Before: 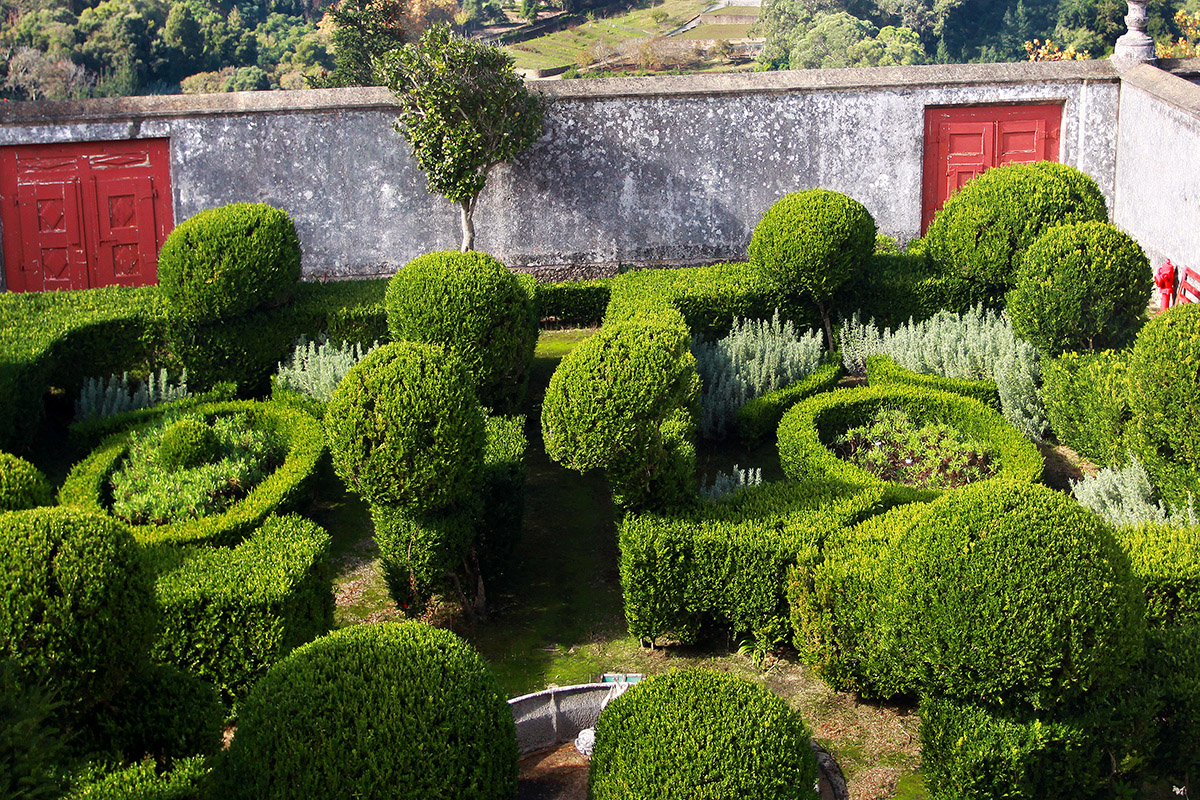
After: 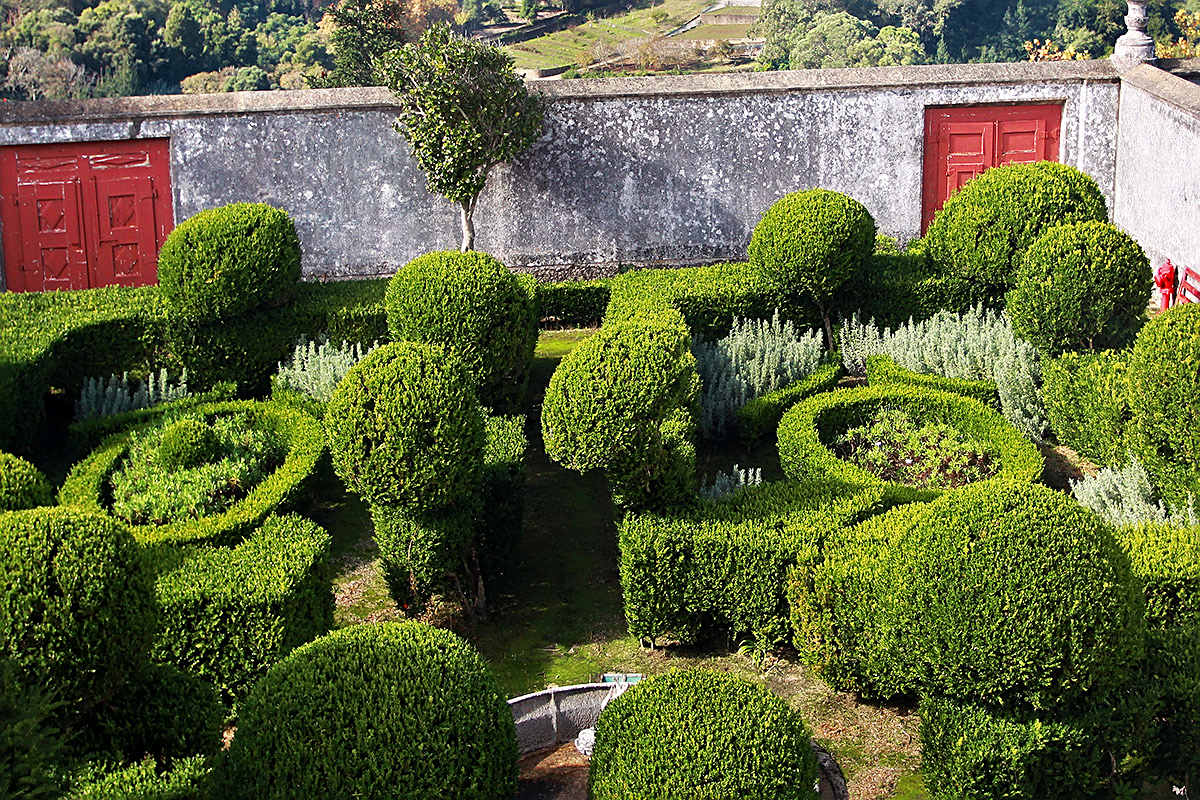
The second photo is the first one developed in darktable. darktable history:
shadows and highlights: shadows 30.69, highlights -62.82, highlights color adjustment 55.99%, soften with gaussian
sharpen: on, module defaults
